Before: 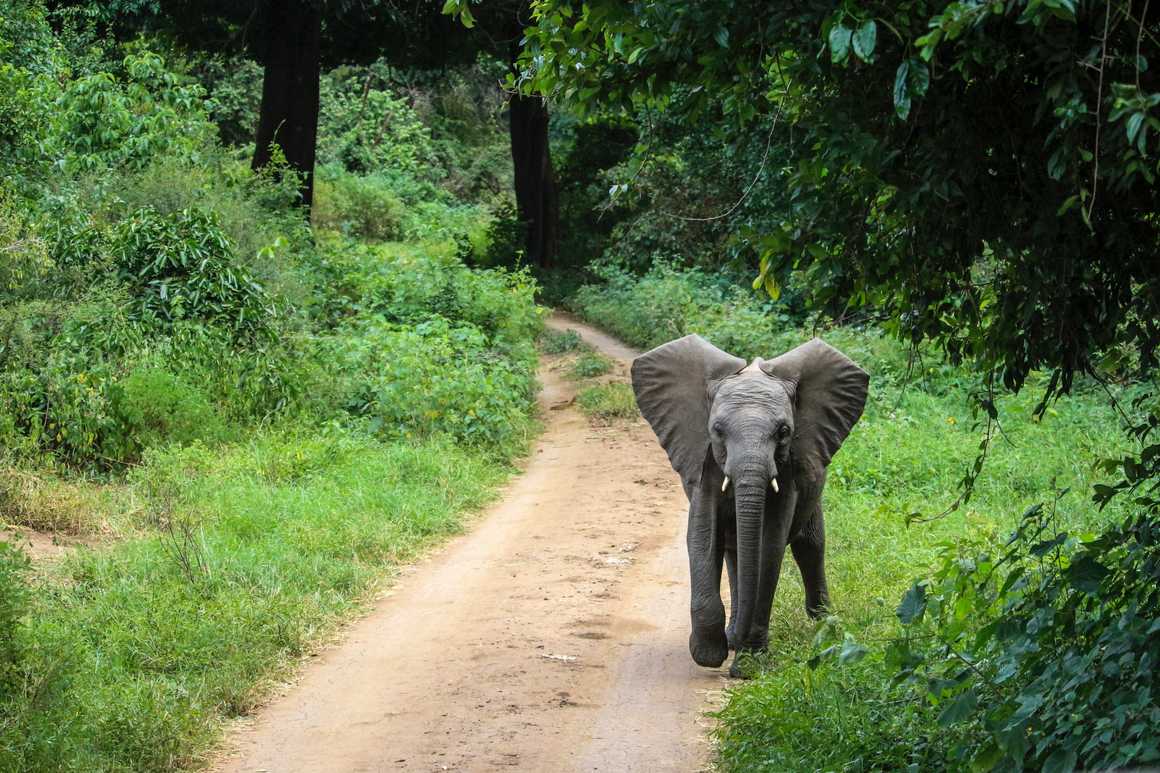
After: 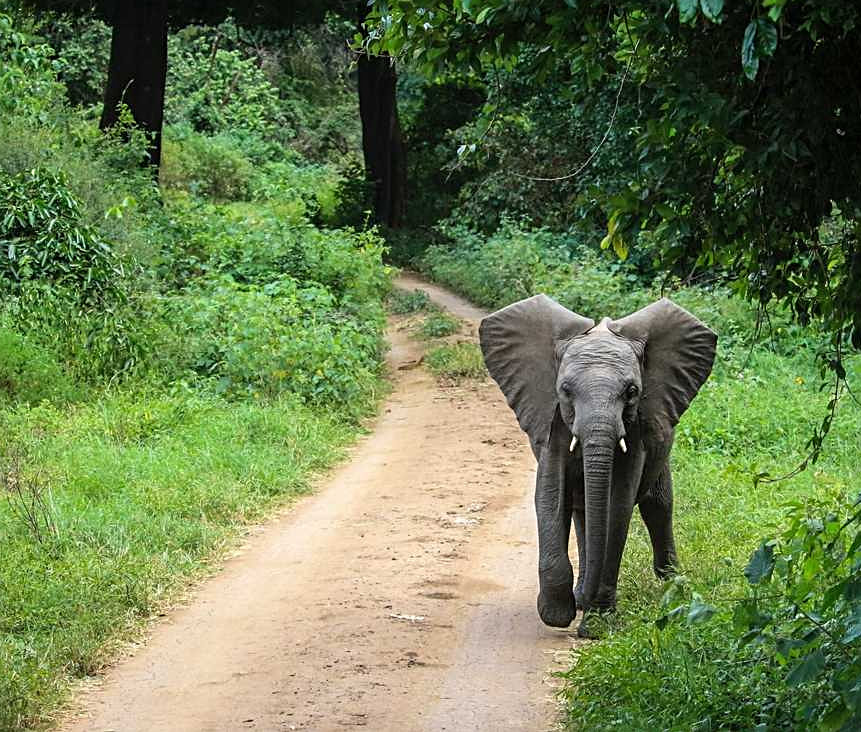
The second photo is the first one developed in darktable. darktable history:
crop and rotate: left 13.15%, top 5.251%, right 12.609%
sharpen: on, module defaults
